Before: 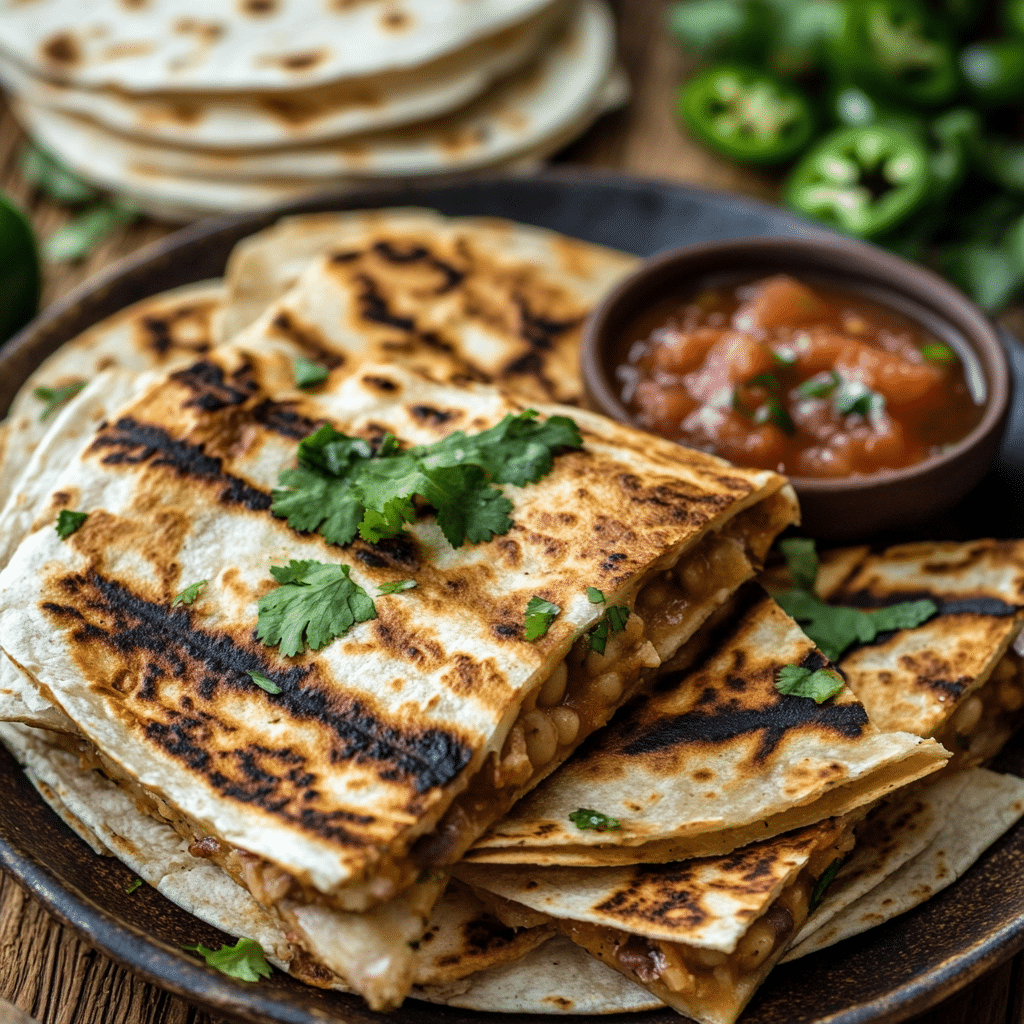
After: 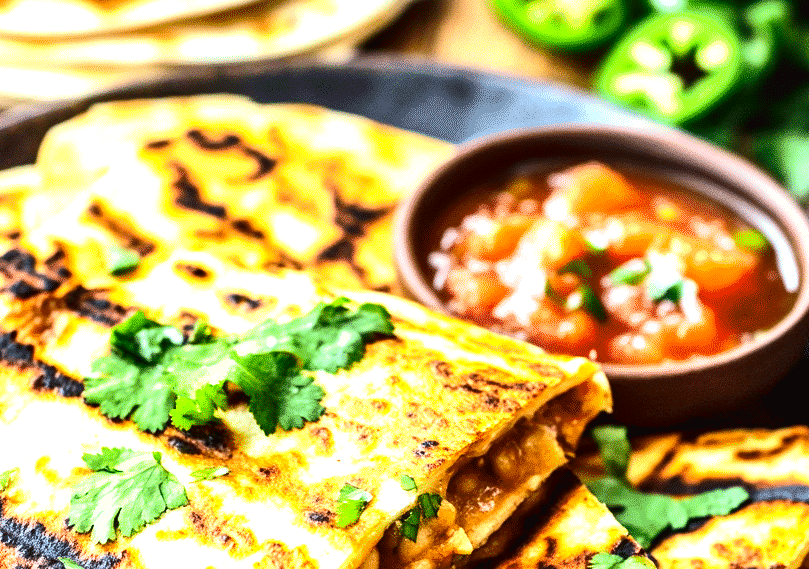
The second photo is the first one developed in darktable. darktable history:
contrast brightness saturation: contrast 0.178, saturation 0.303
tone equalizer: mask exposure compensation -0.5 EV
exposure: black level correction 0, exposure 2.312 EV, compensate exposure bias true, compensate highlight preservation false
tone curve: curves: ch0 [(0, 0) (0.003, 0.019) (0.011, 0.019) (0.025, 0.022) (0.044, 0.026) (0.069, 0.032) (0.1, 0.052) (0.136, 0.081) (0.177, 0.123) (0.224, 0.17) (0.277, 0.219) (0.335, 0.276) (0.399, 0.344) (0.468, 0.421) (0.543, 0.508) (0.623, 0.604) (0.709, 0.705) (0.801, 0.797) (0.898, 0.894) (1, 1)], color space Lab, independent channels, preserve colors none
levels: levels [0, 0.498, 0.996]
crop: left 18.416%, top 11.069%, right 2.527%, bottom 33.363%
